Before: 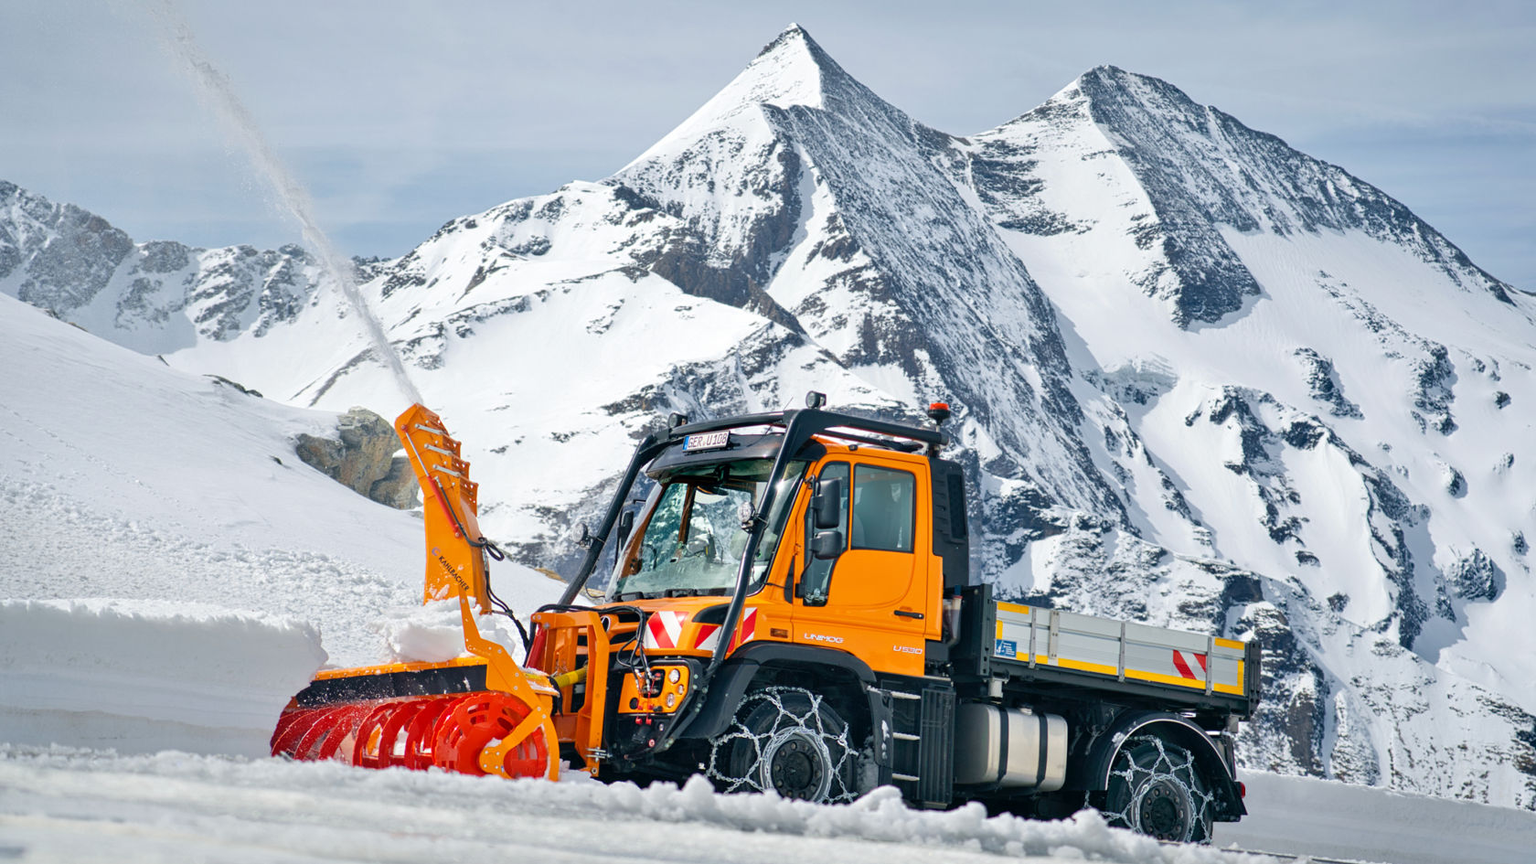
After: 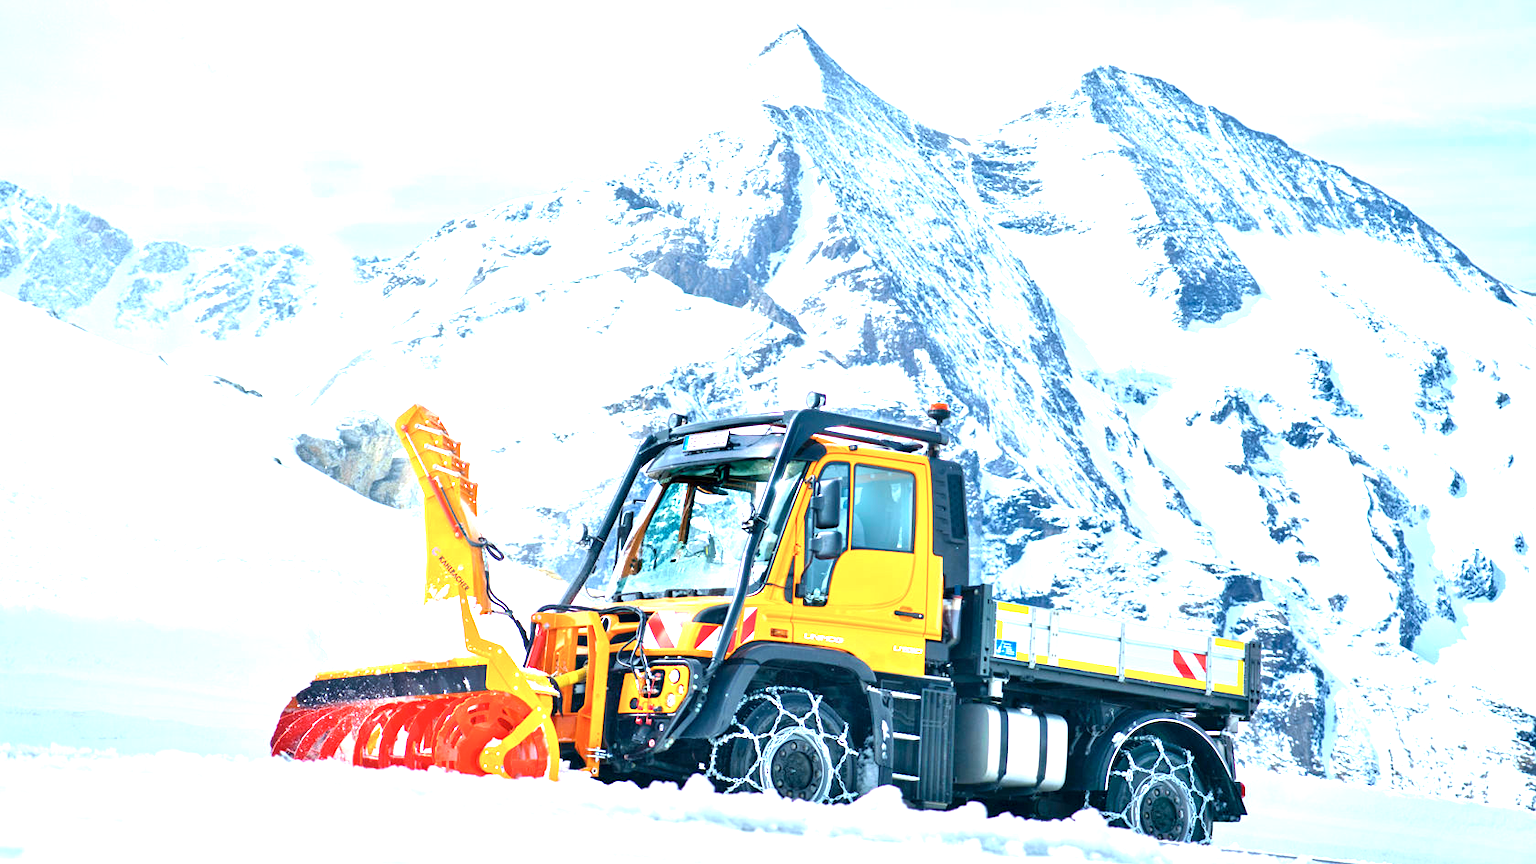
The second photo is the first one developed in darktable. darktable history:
exposure: black level correction 0.001, exposure 1.735 EV, compensate highlight preservation false
color calibration: illuminant Planckian (black body), x 0.378, y 0.375, temperature 4065 K
